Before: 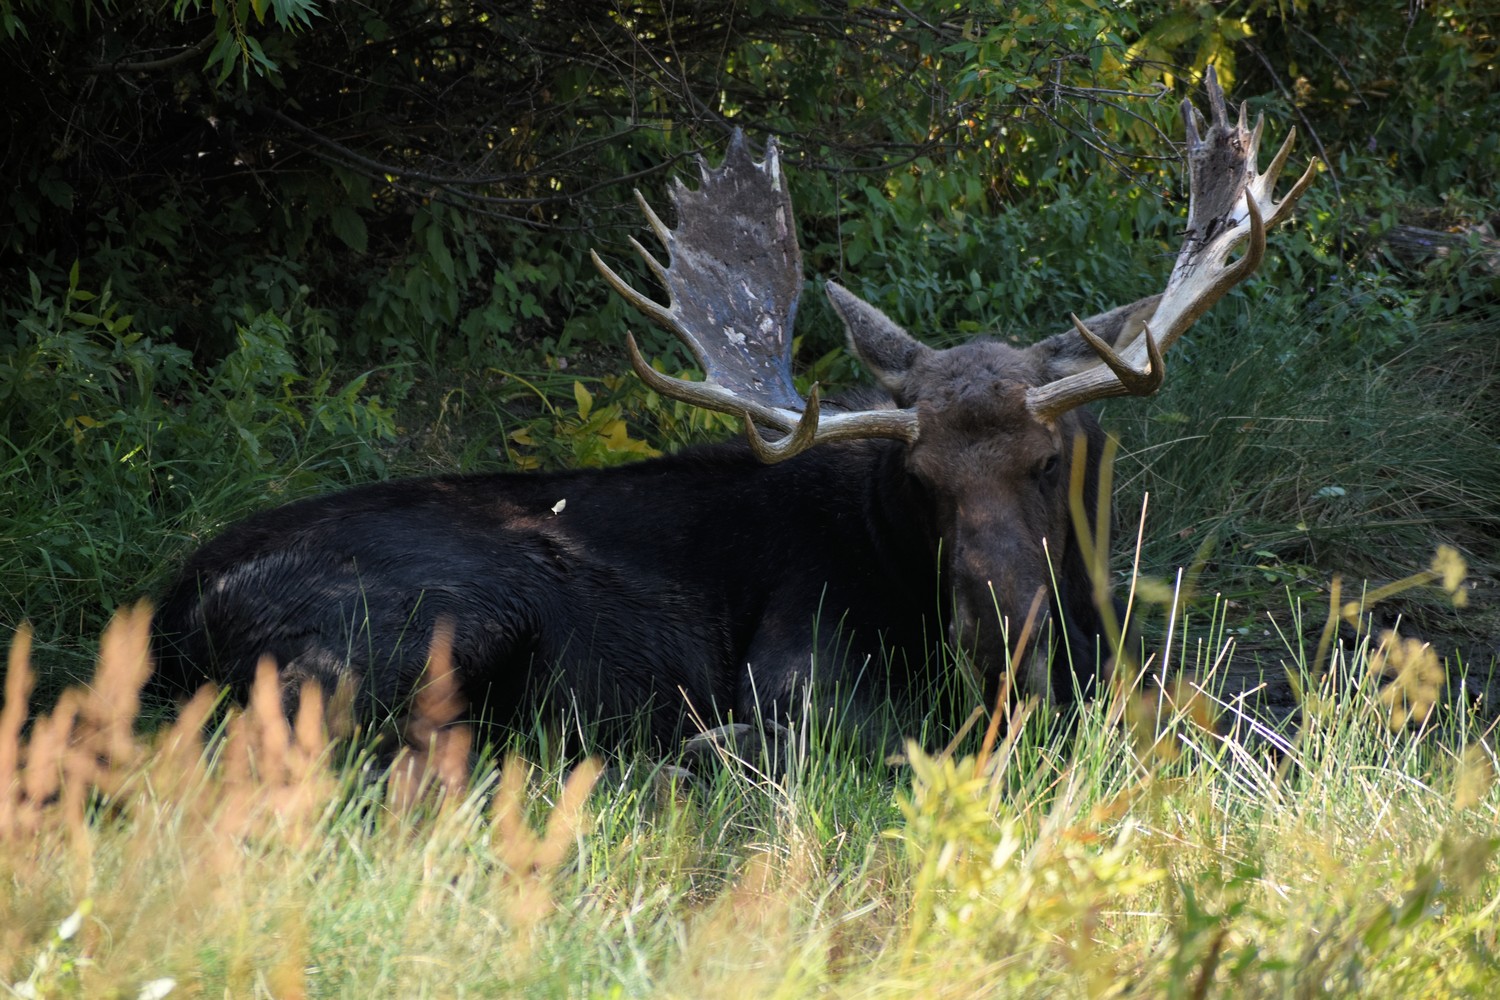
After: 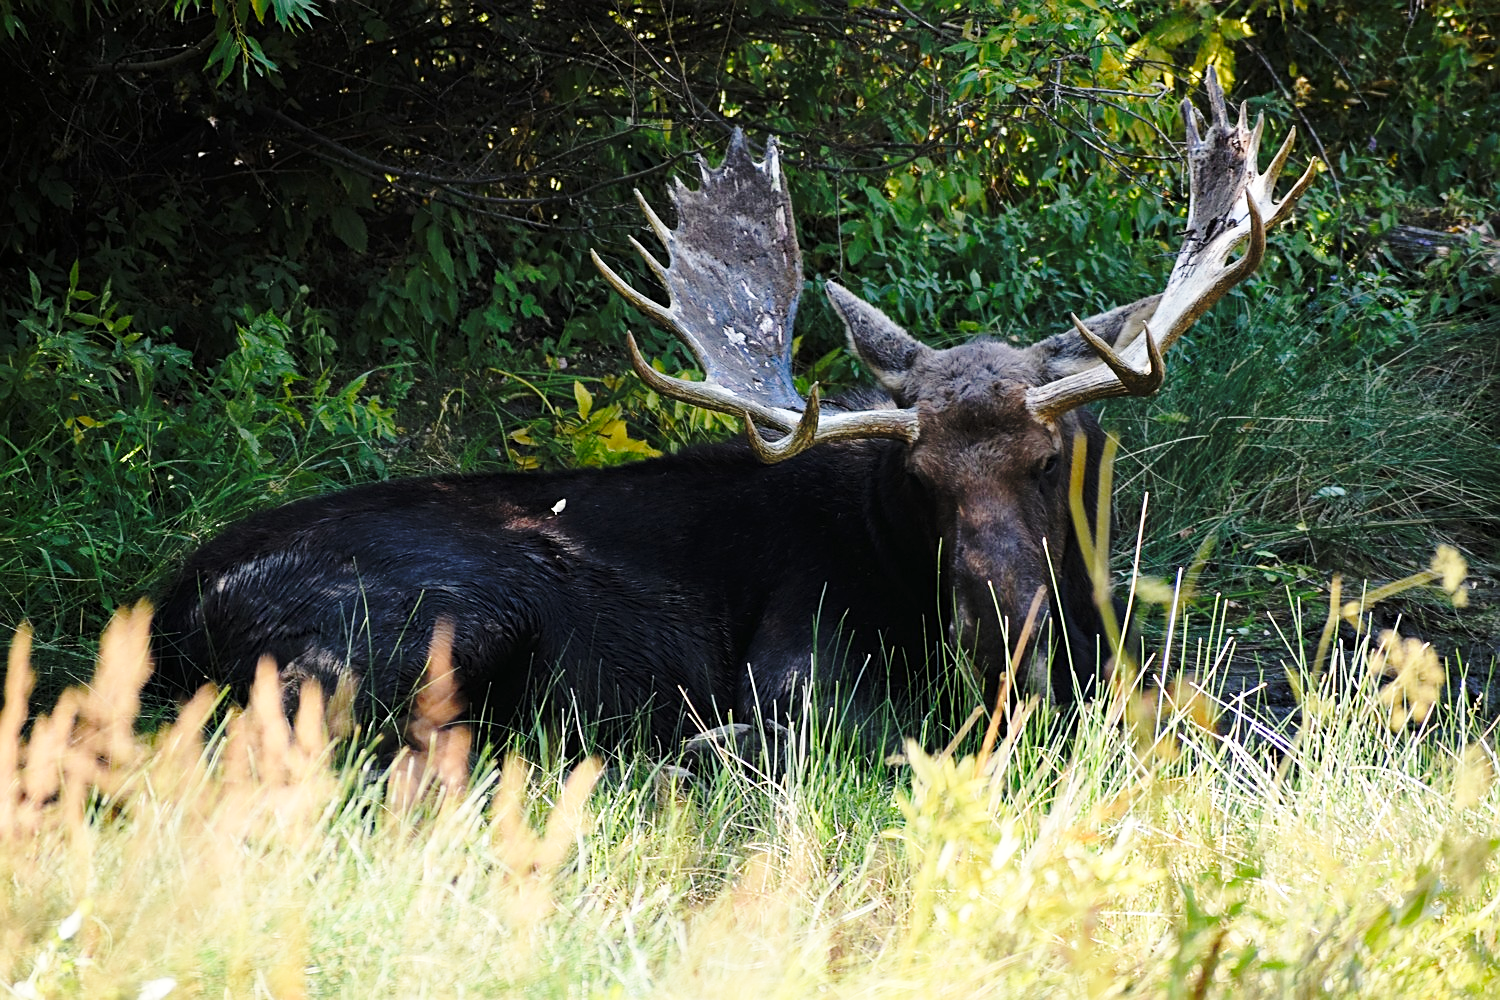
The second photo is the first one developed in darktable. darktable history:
base curve: curves: ch0 [(0, 0) (0.032, 0.037) (0.105, 0.228) (0.435, 0.76) (0.856, 0.983) (1, 1)], preserve colors none
sharpen: on, module defaults
